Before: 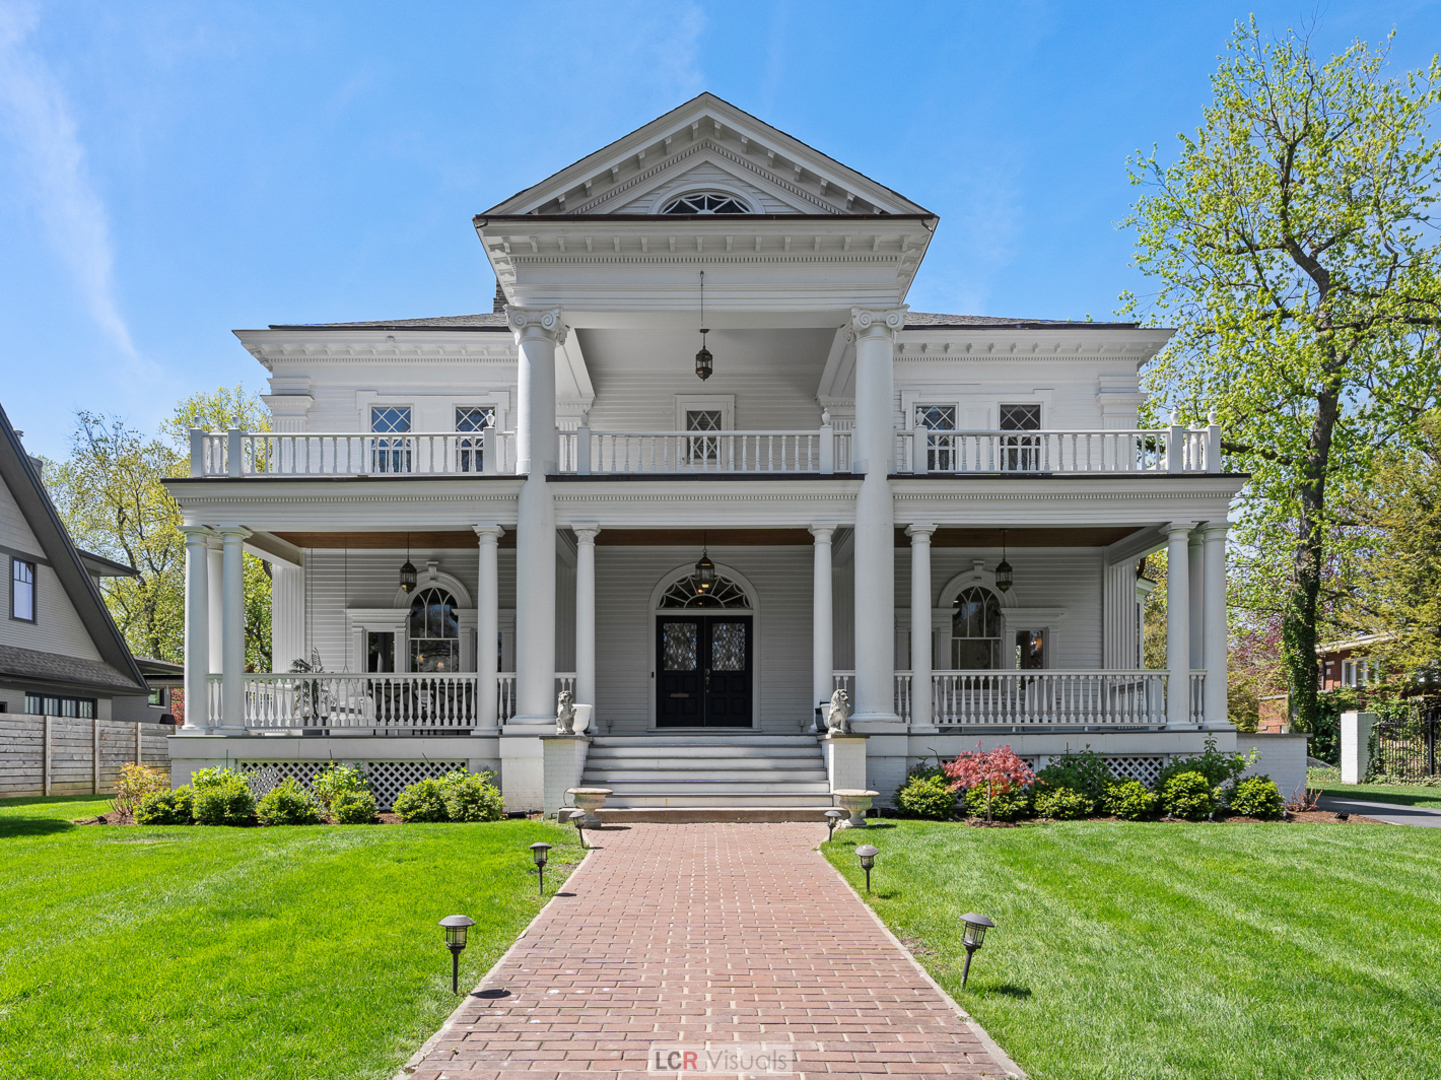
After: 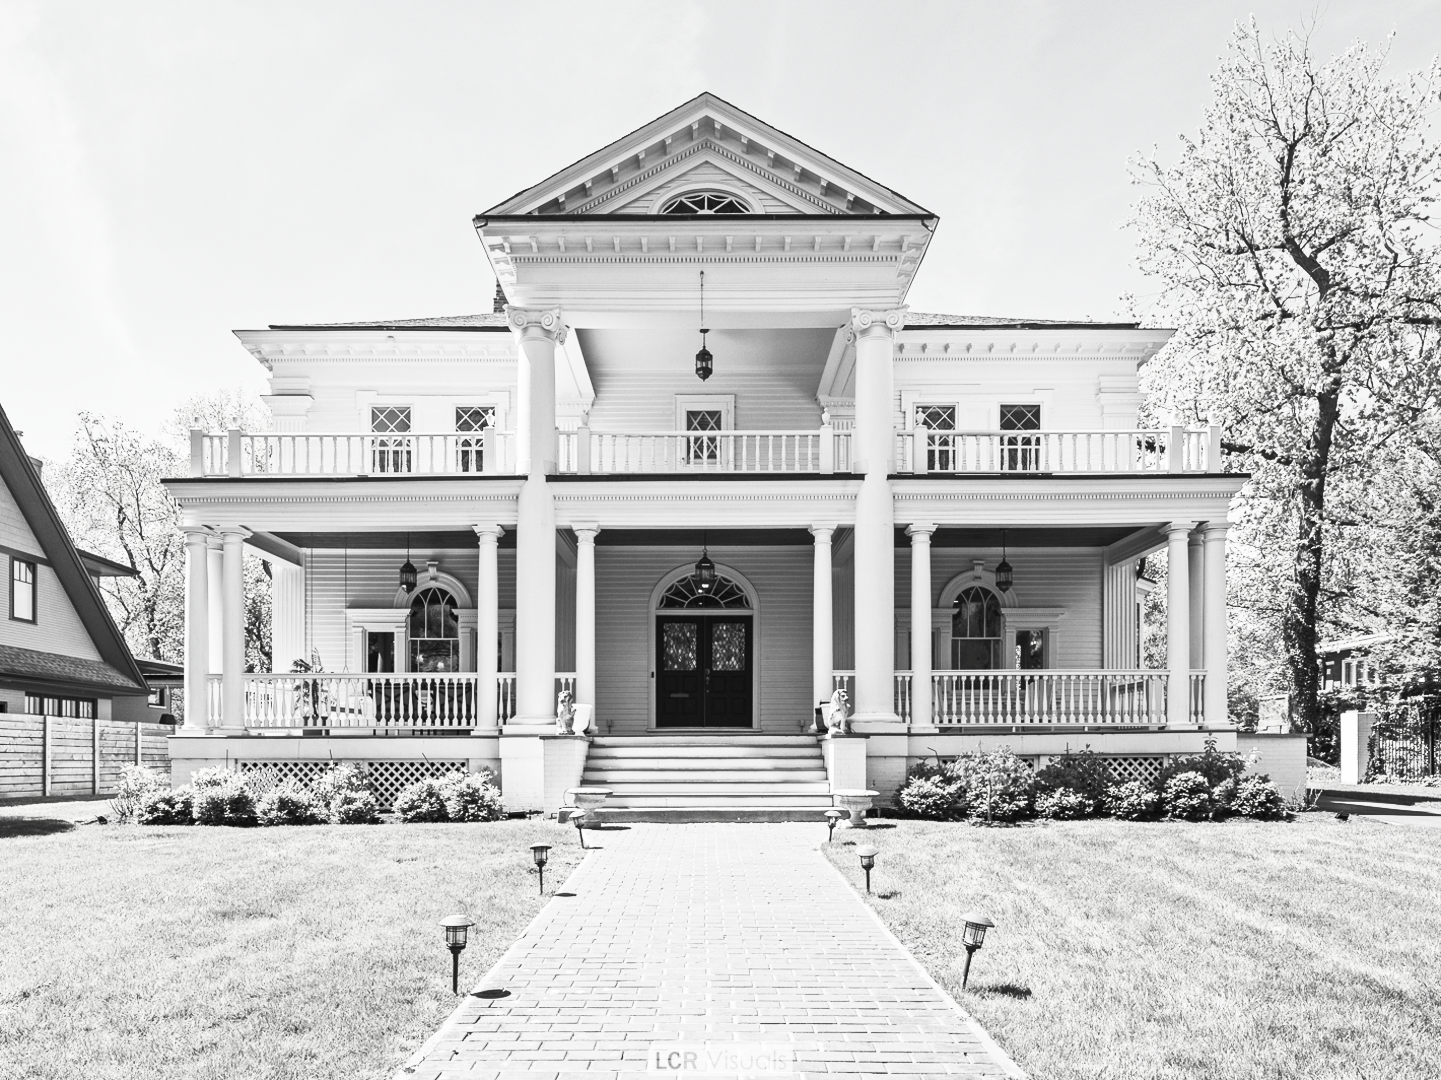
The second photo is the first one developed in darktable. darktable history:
contrast brightness saturation: contrast 0.522, brightness 0.474, saturation -0.989
